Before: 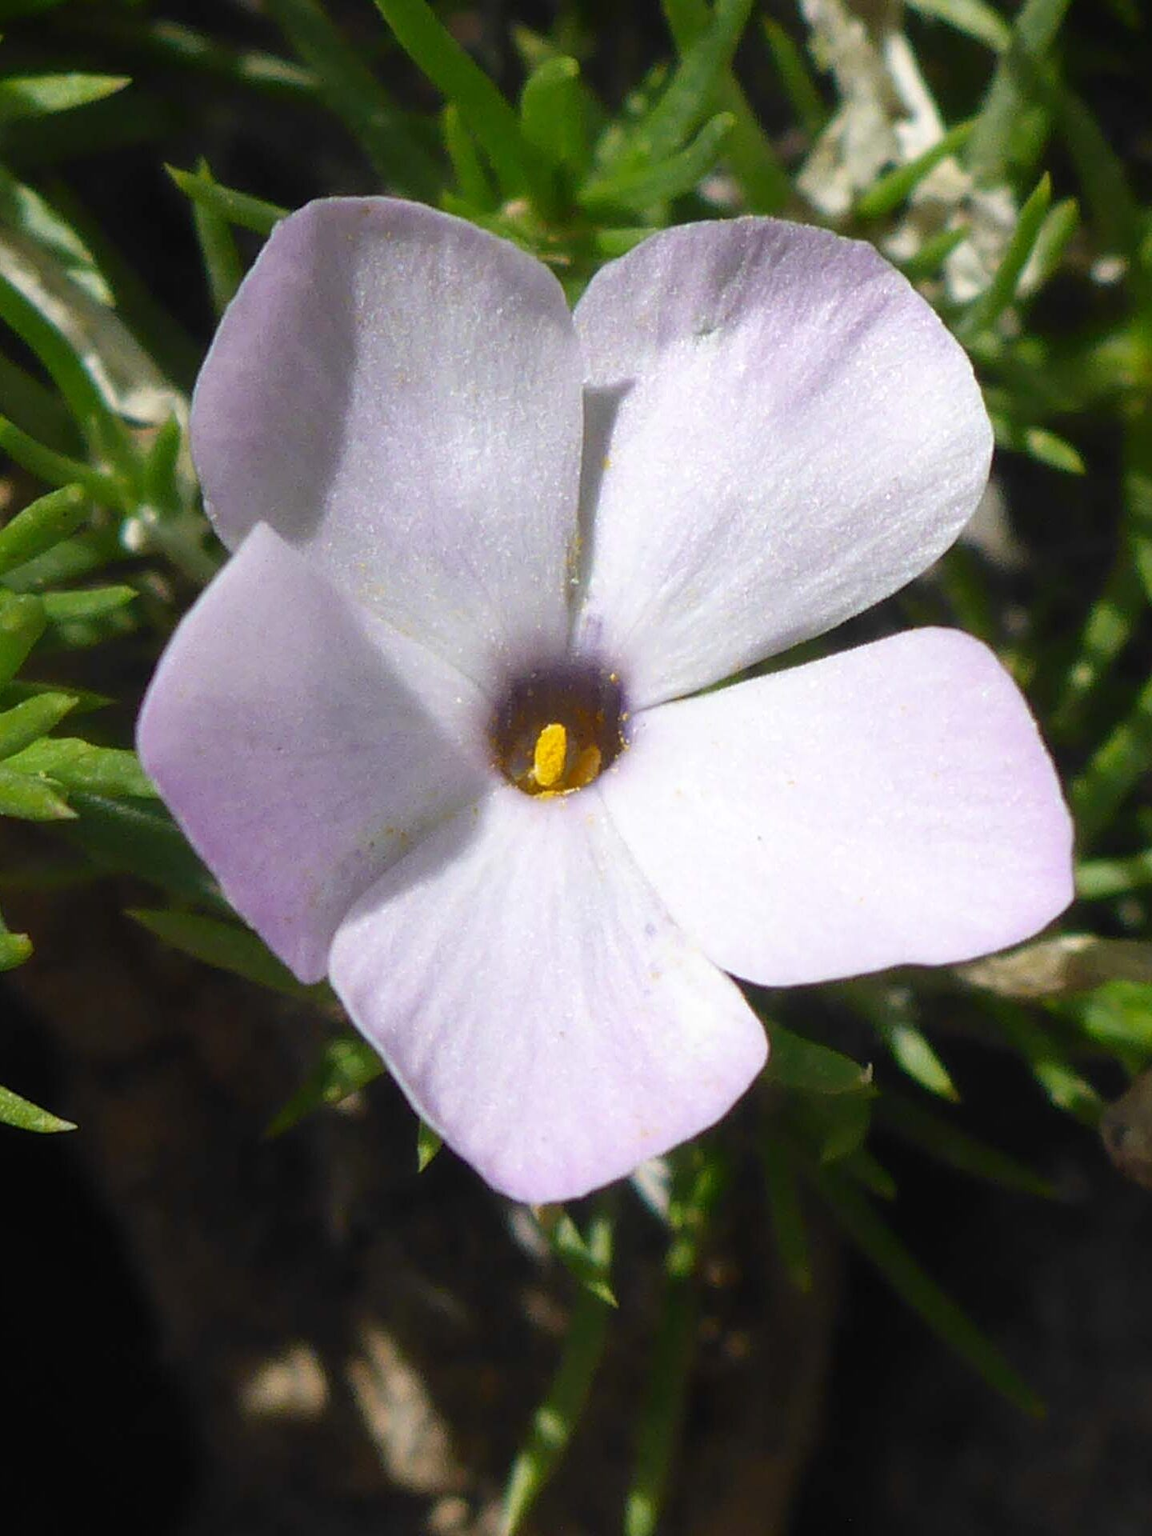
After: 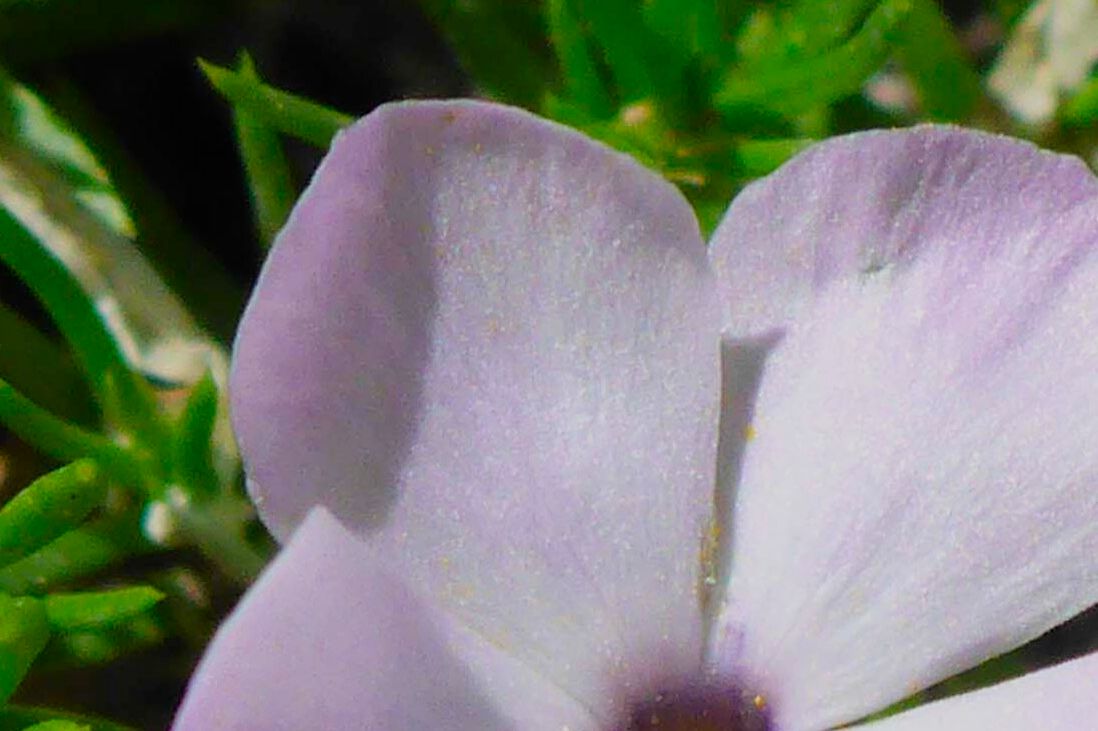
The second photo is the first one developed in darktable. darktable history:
filmic rgb: hardness 4.17, contrast 0.921
color contrast: green-magenta contrast 1.69, blue-yellow contrast 1.49
contrast brightness saturation: contrast 0.05
crop: left 0.579%, top 7.627%, right 23.167%, bottom 54.275%
